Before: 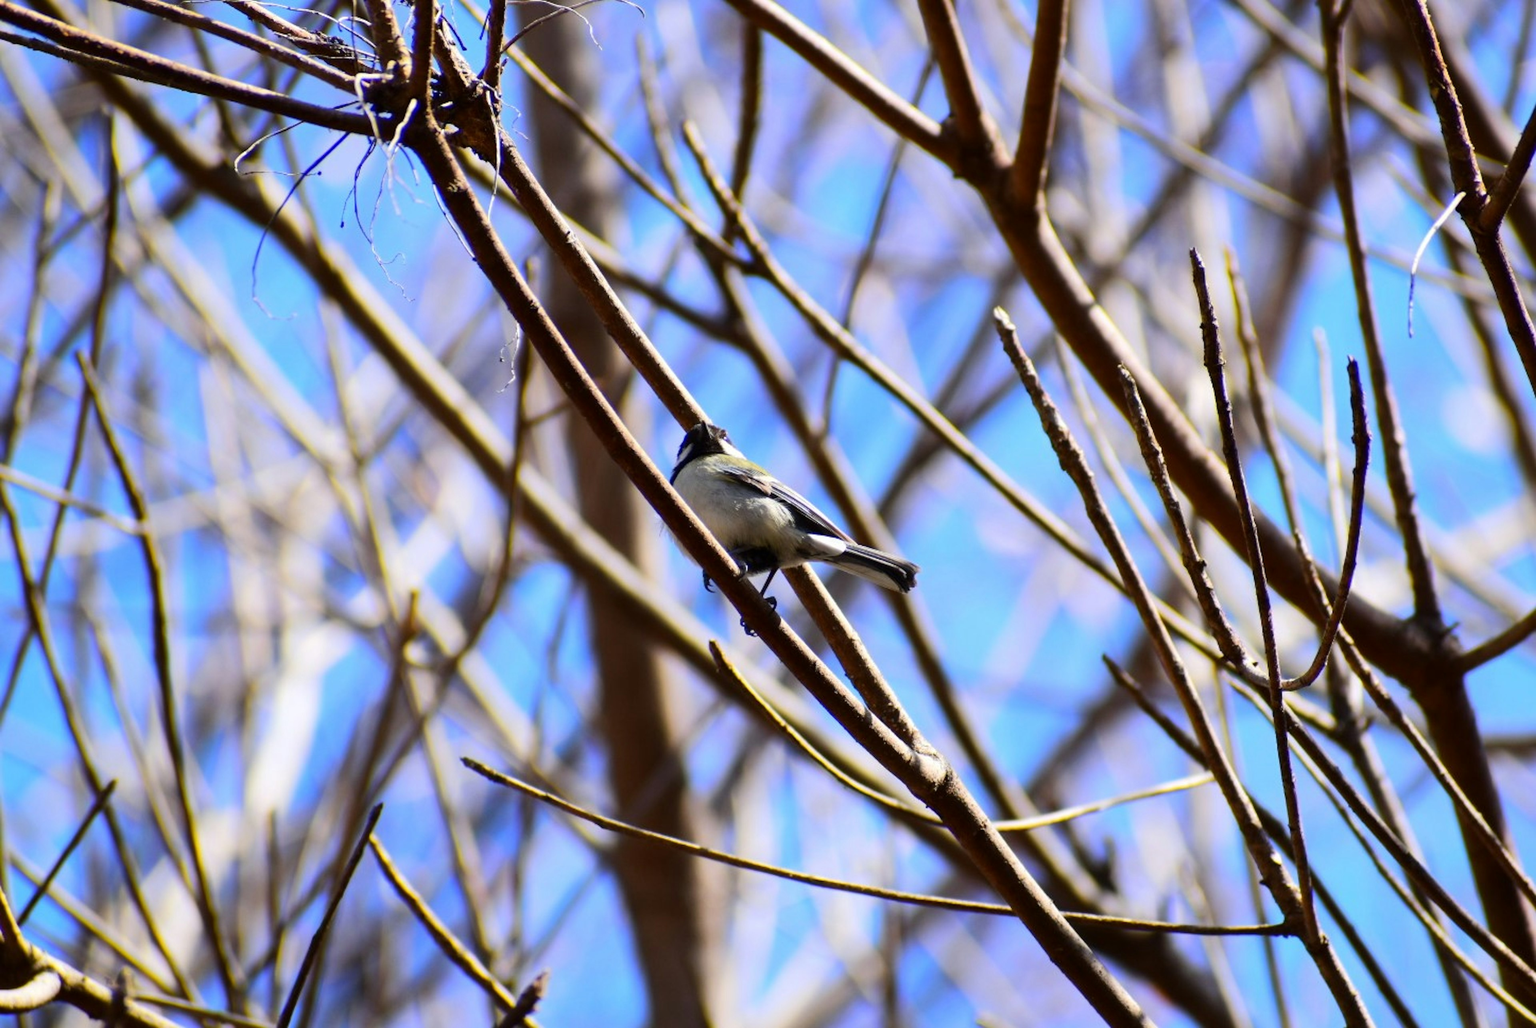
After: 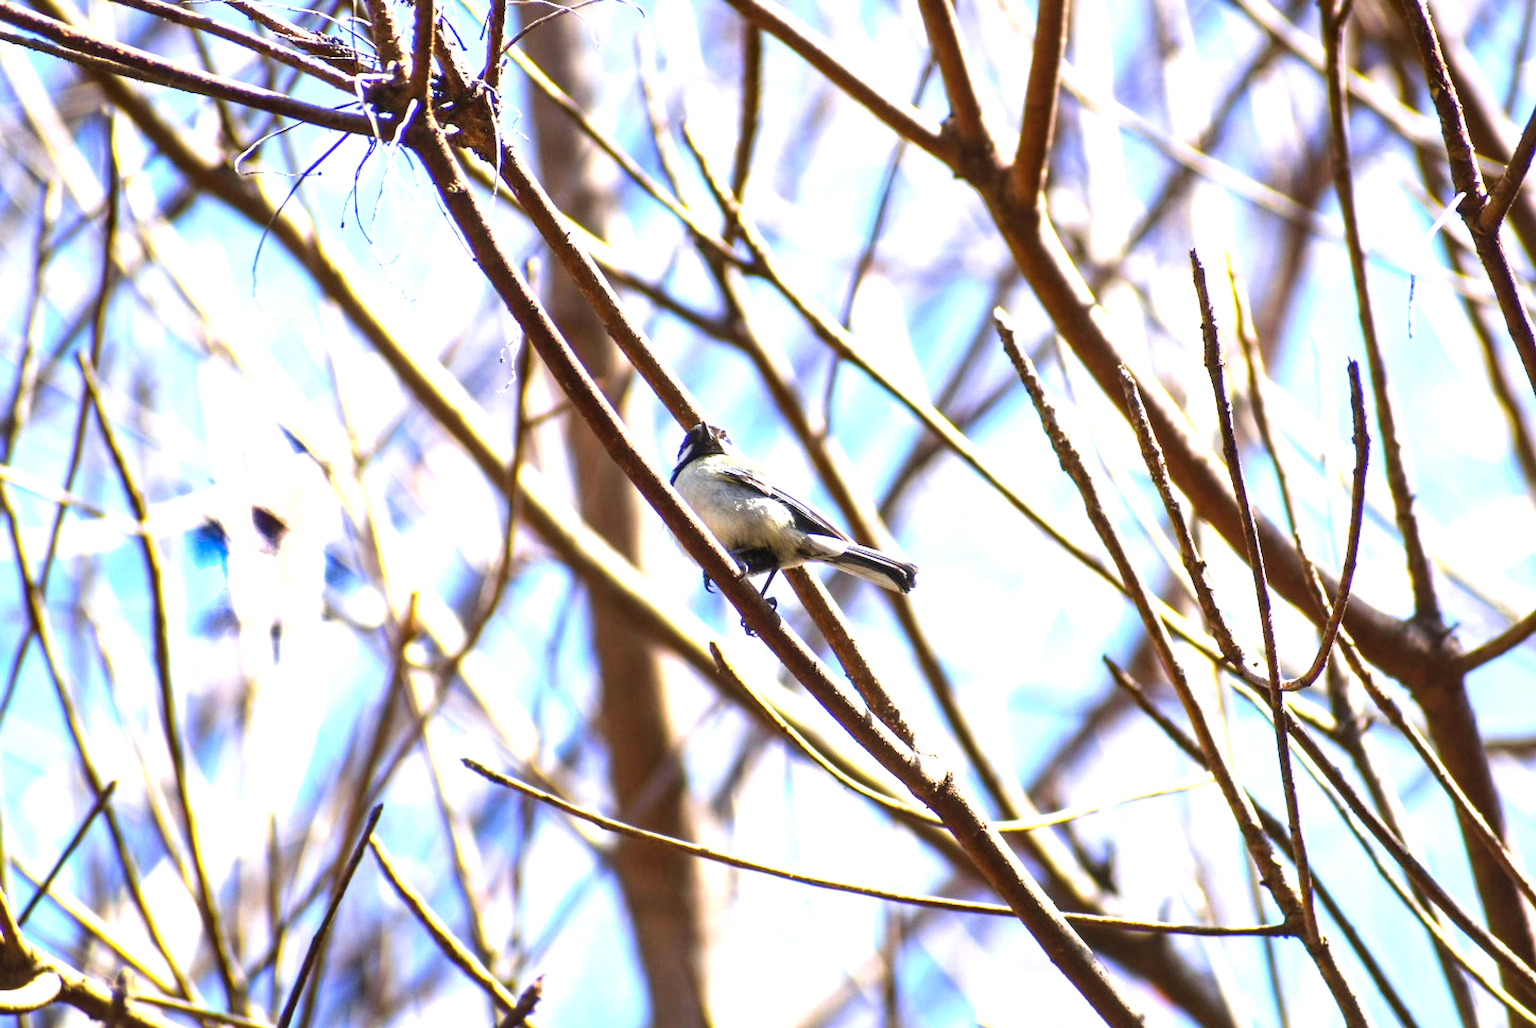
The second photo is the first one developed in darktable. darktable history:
shadows and highlights: radius 331.84, shadows 53.55, highlights -100, compress 94.63%, highlights color adjustment 73.23%, soften with gaussian
velvia: strength 17%
local contrast: on, module defaults
exposure: black level correction 0, exposure 1.388 EV, compensate exposure bias true, compensate highlight preservation false
